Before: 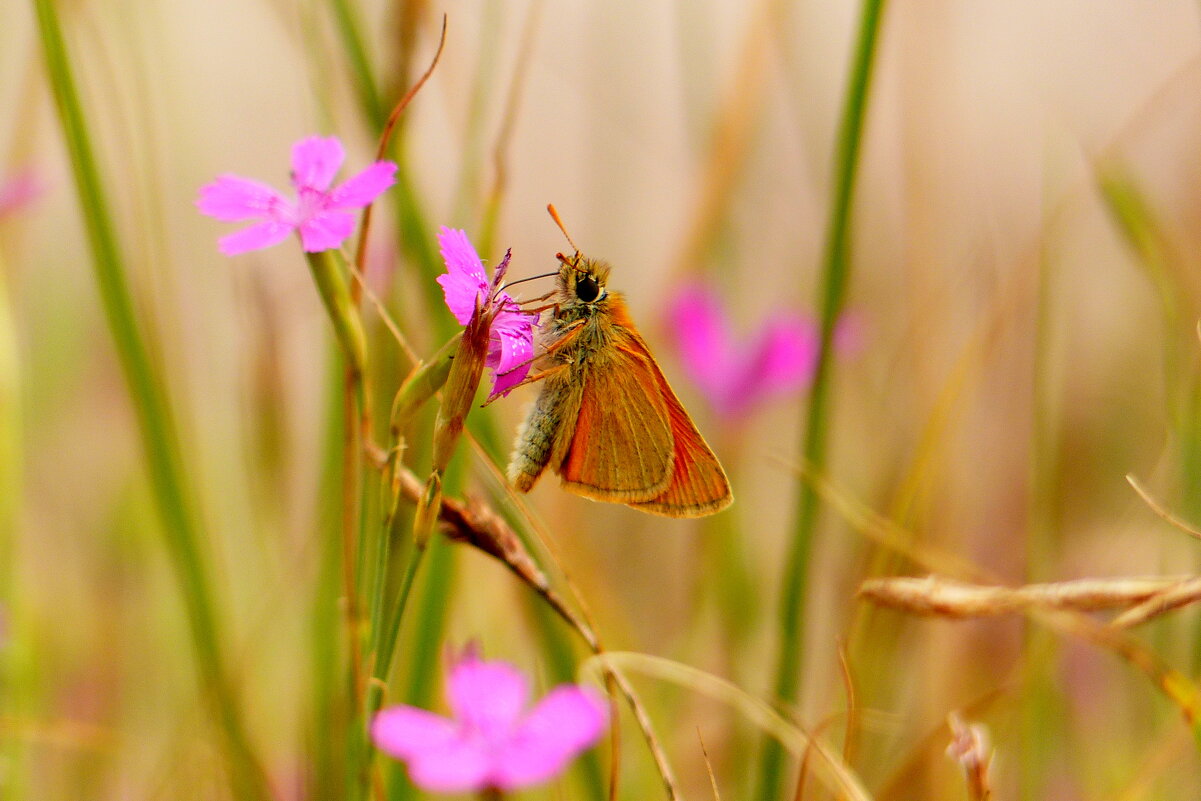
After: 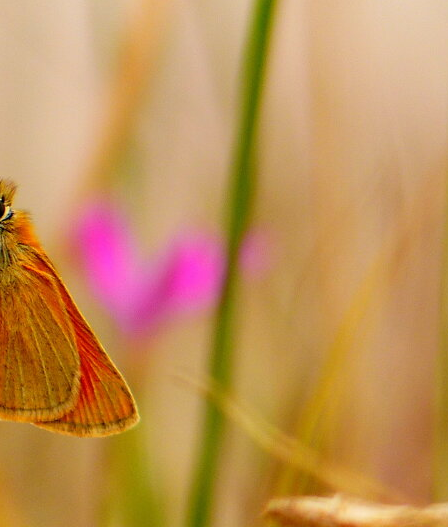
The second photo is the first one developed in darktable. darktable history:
crop and rotate: left 49.526%, top 10.127%, right 13.122%, bottom 24.04%
